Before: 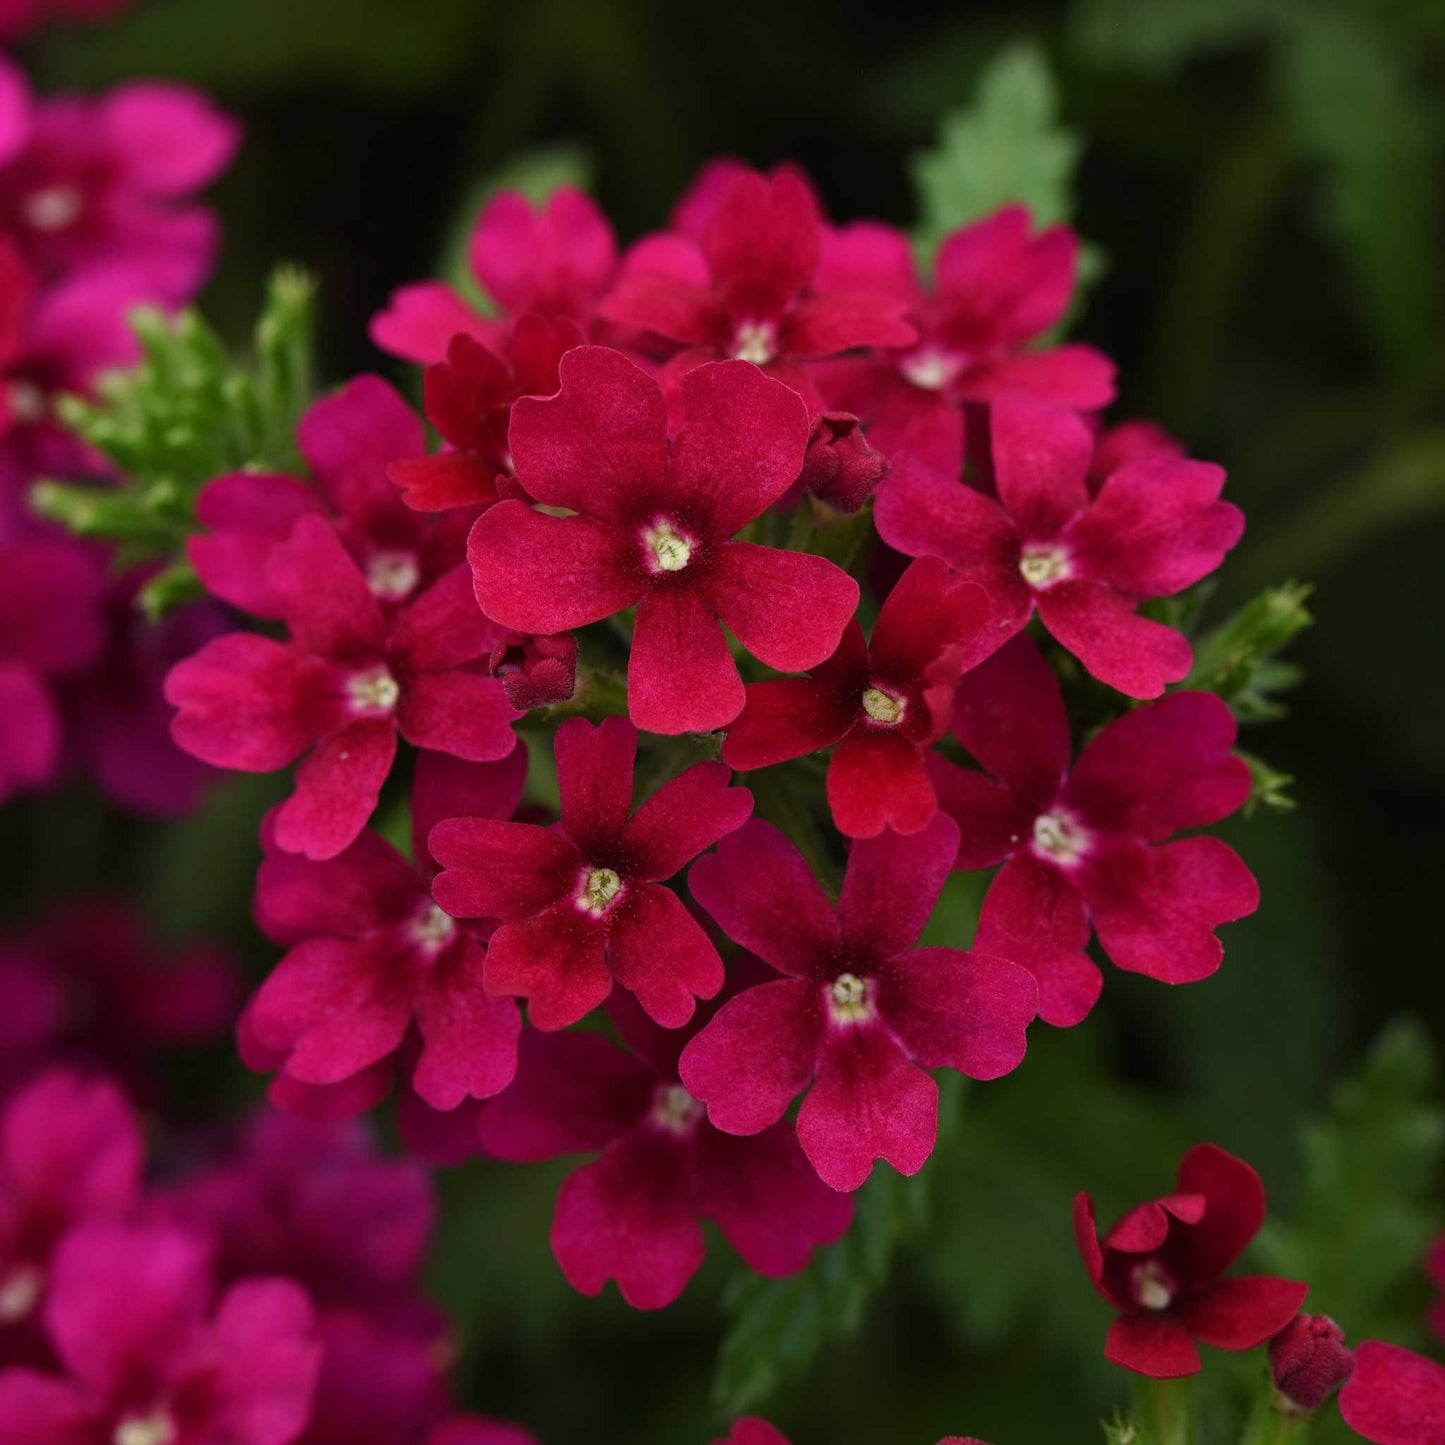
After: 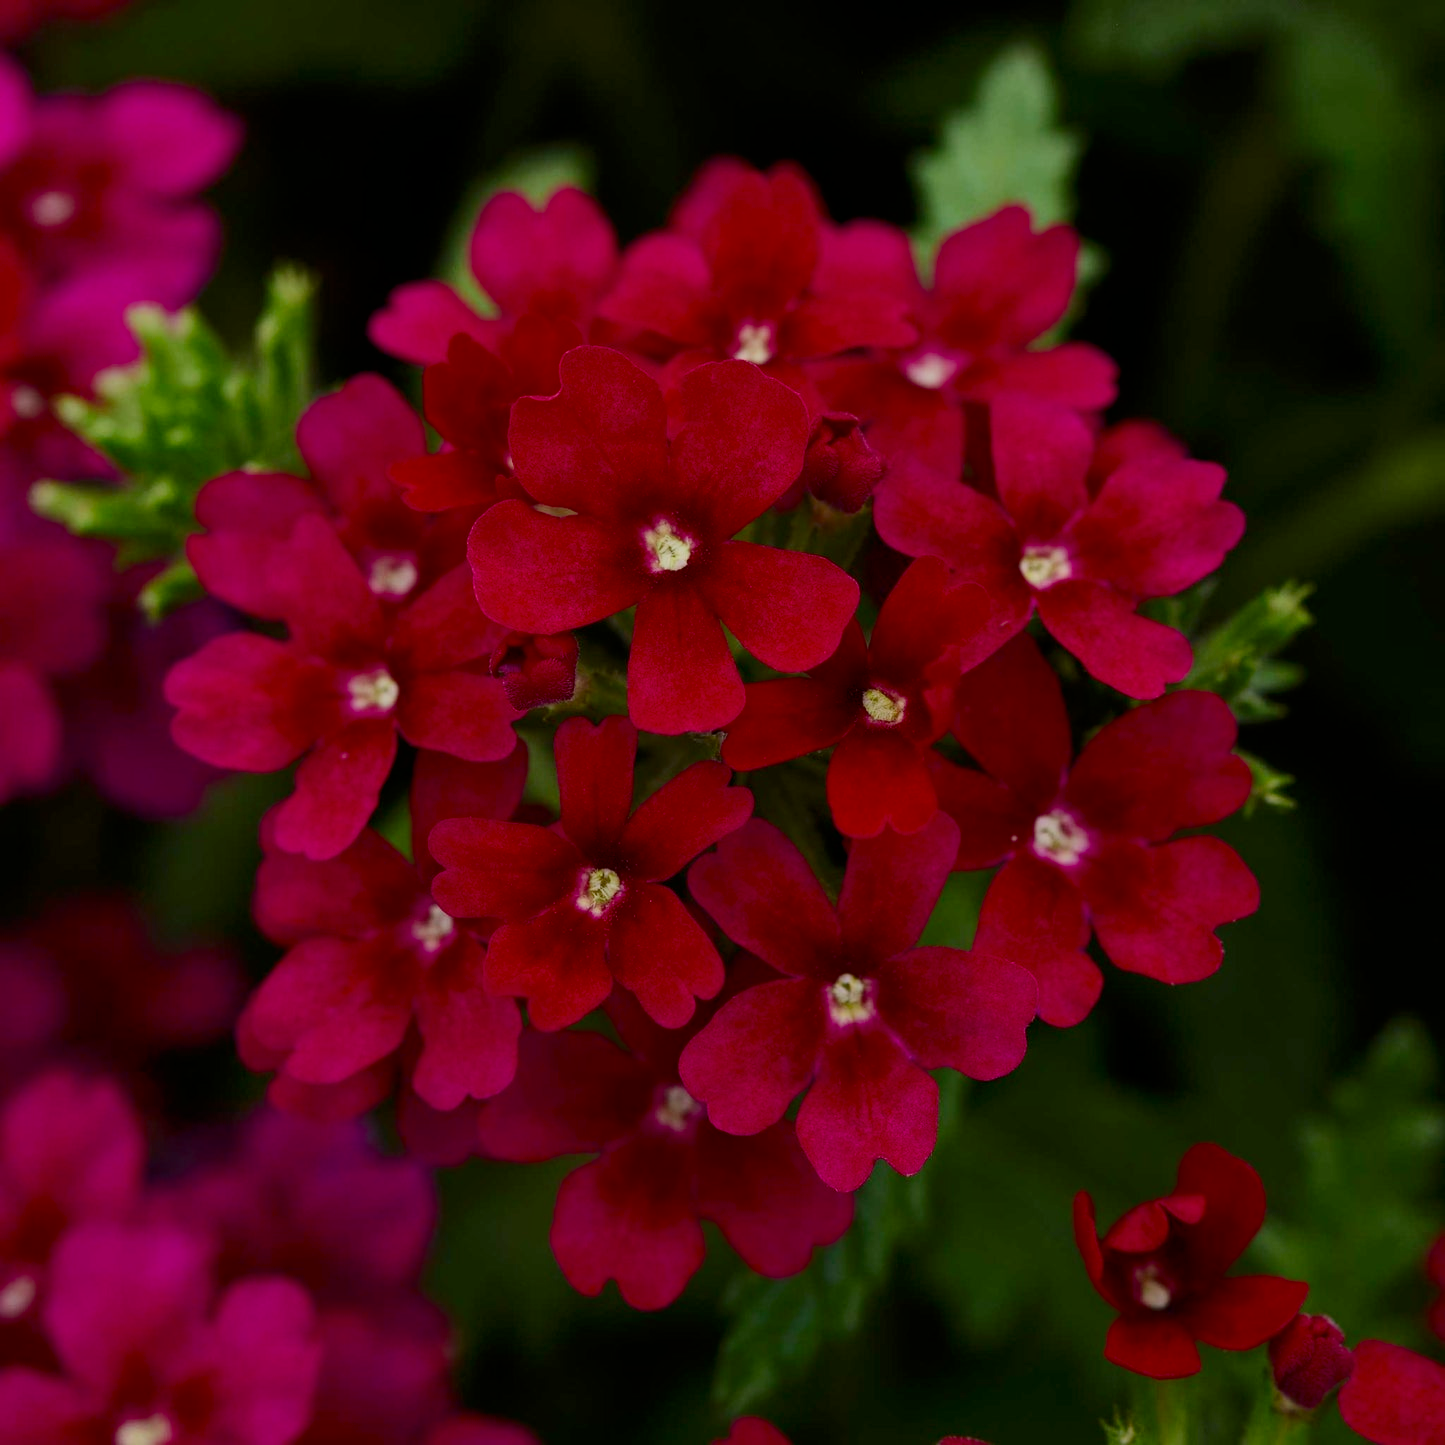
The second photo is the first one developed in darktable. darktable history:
filmic rgb: middle gray luminance 2.7%, black relative exposure -10.02 EV, white relative exposure 7 EV, dynamic range scaling 9.68%, target black luminance 0%, hardness 3.17, latitude 44.49%, contrast 0.683, highlights saturation mix 6.16%, shadows ↔ highlights balance 13.54%, color science v4 (2020)
contrast brightness saturation: contrast 0.287
